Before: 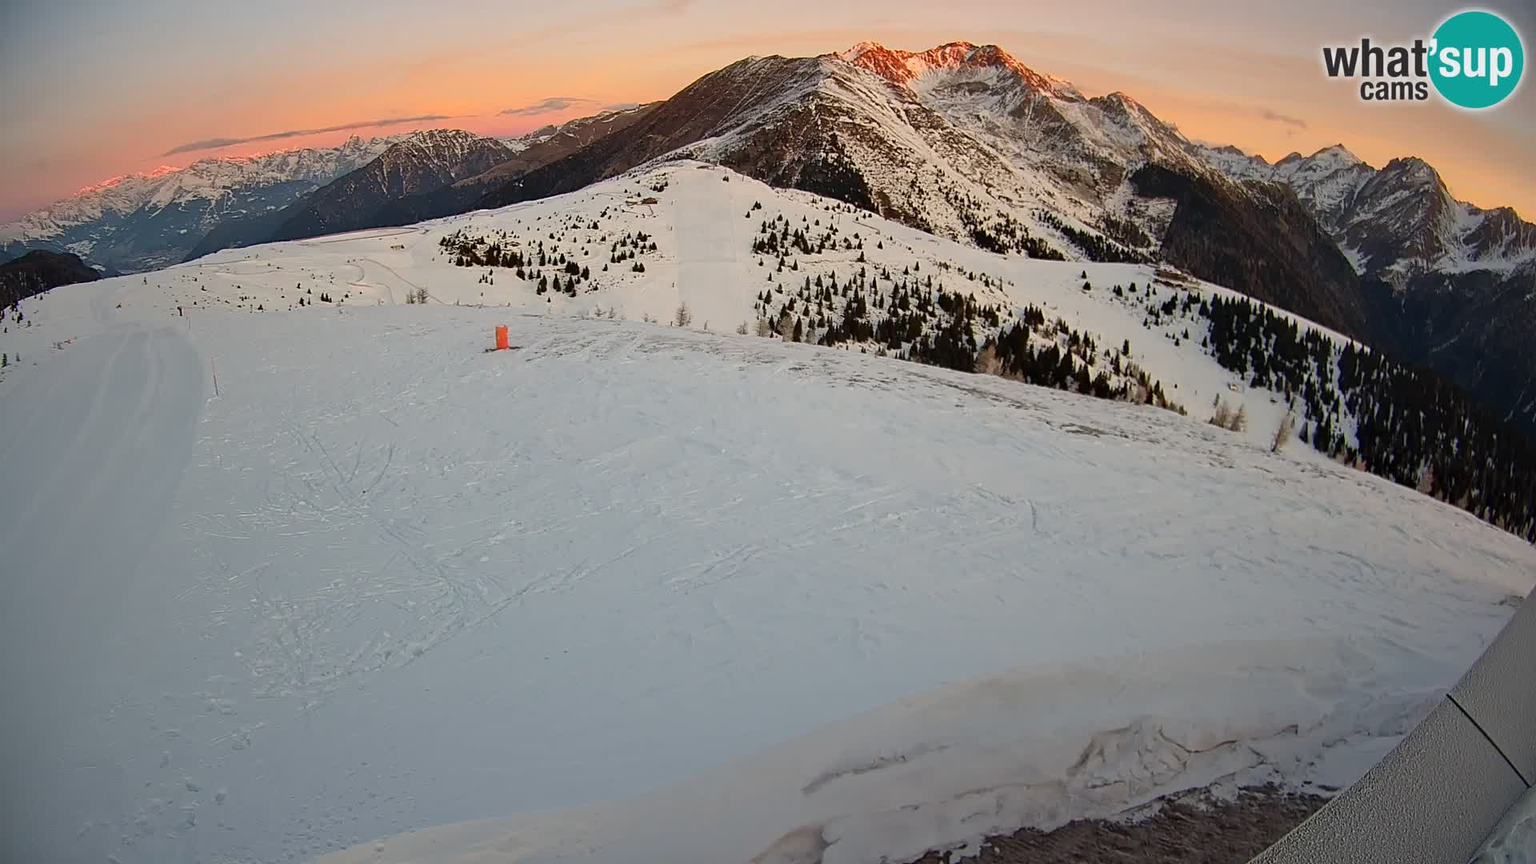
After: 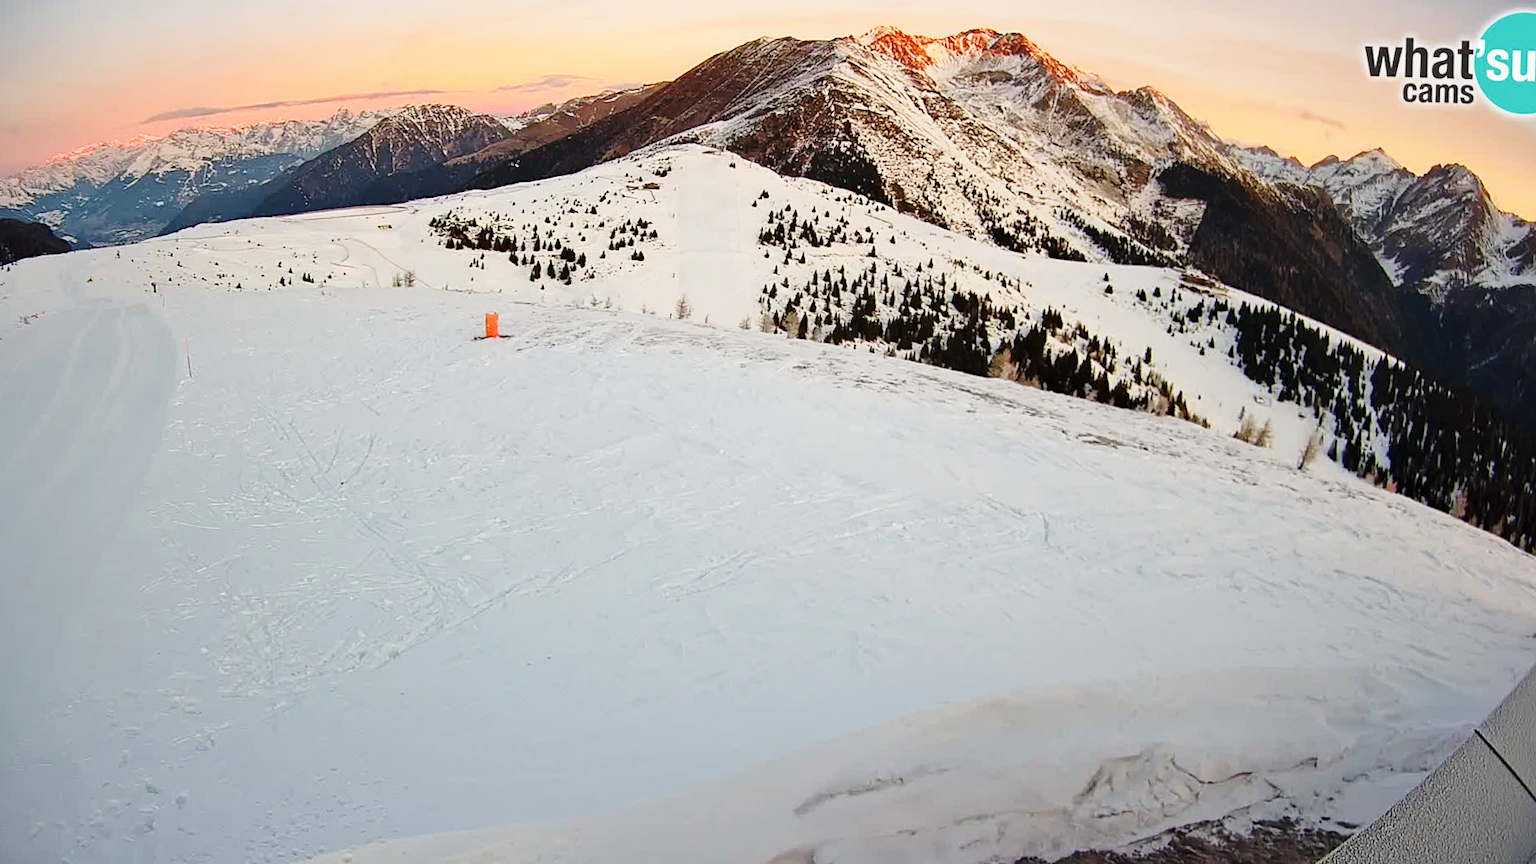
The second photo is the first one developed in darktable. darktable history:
crop and rotate: angle -1.7°
base curve: curves: ch0 [(0, 0) (0.028, 0.03) (0.121, 0.232) (0.46, 0.748) (0.859, 0.968) (1, 1)], preserve colors none
